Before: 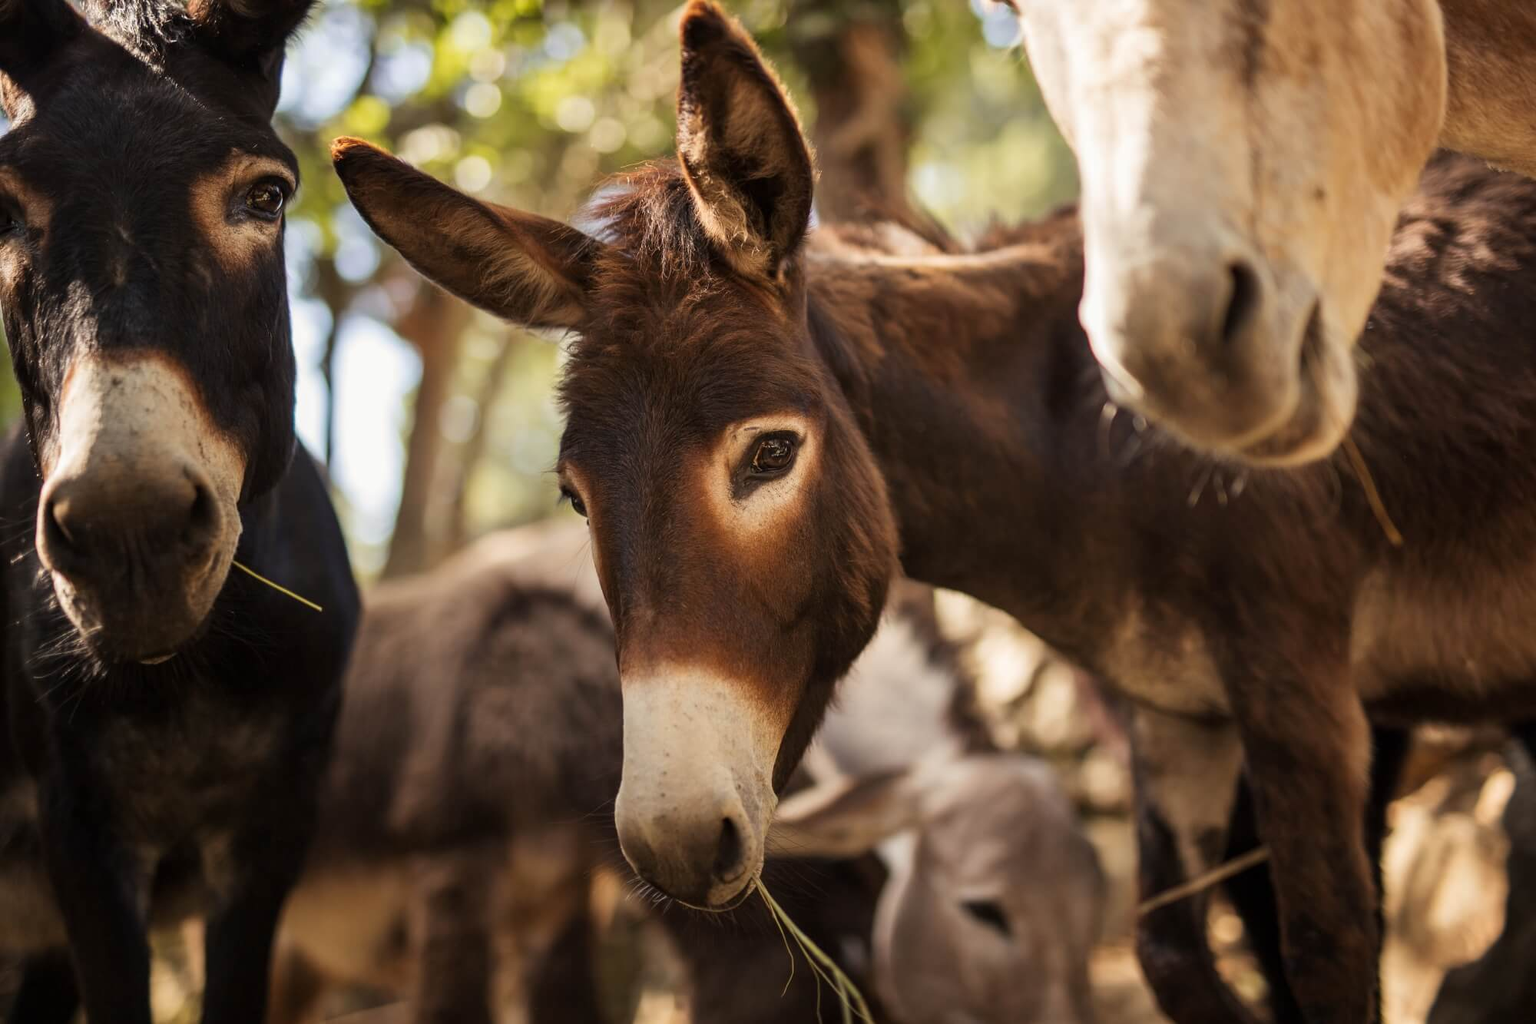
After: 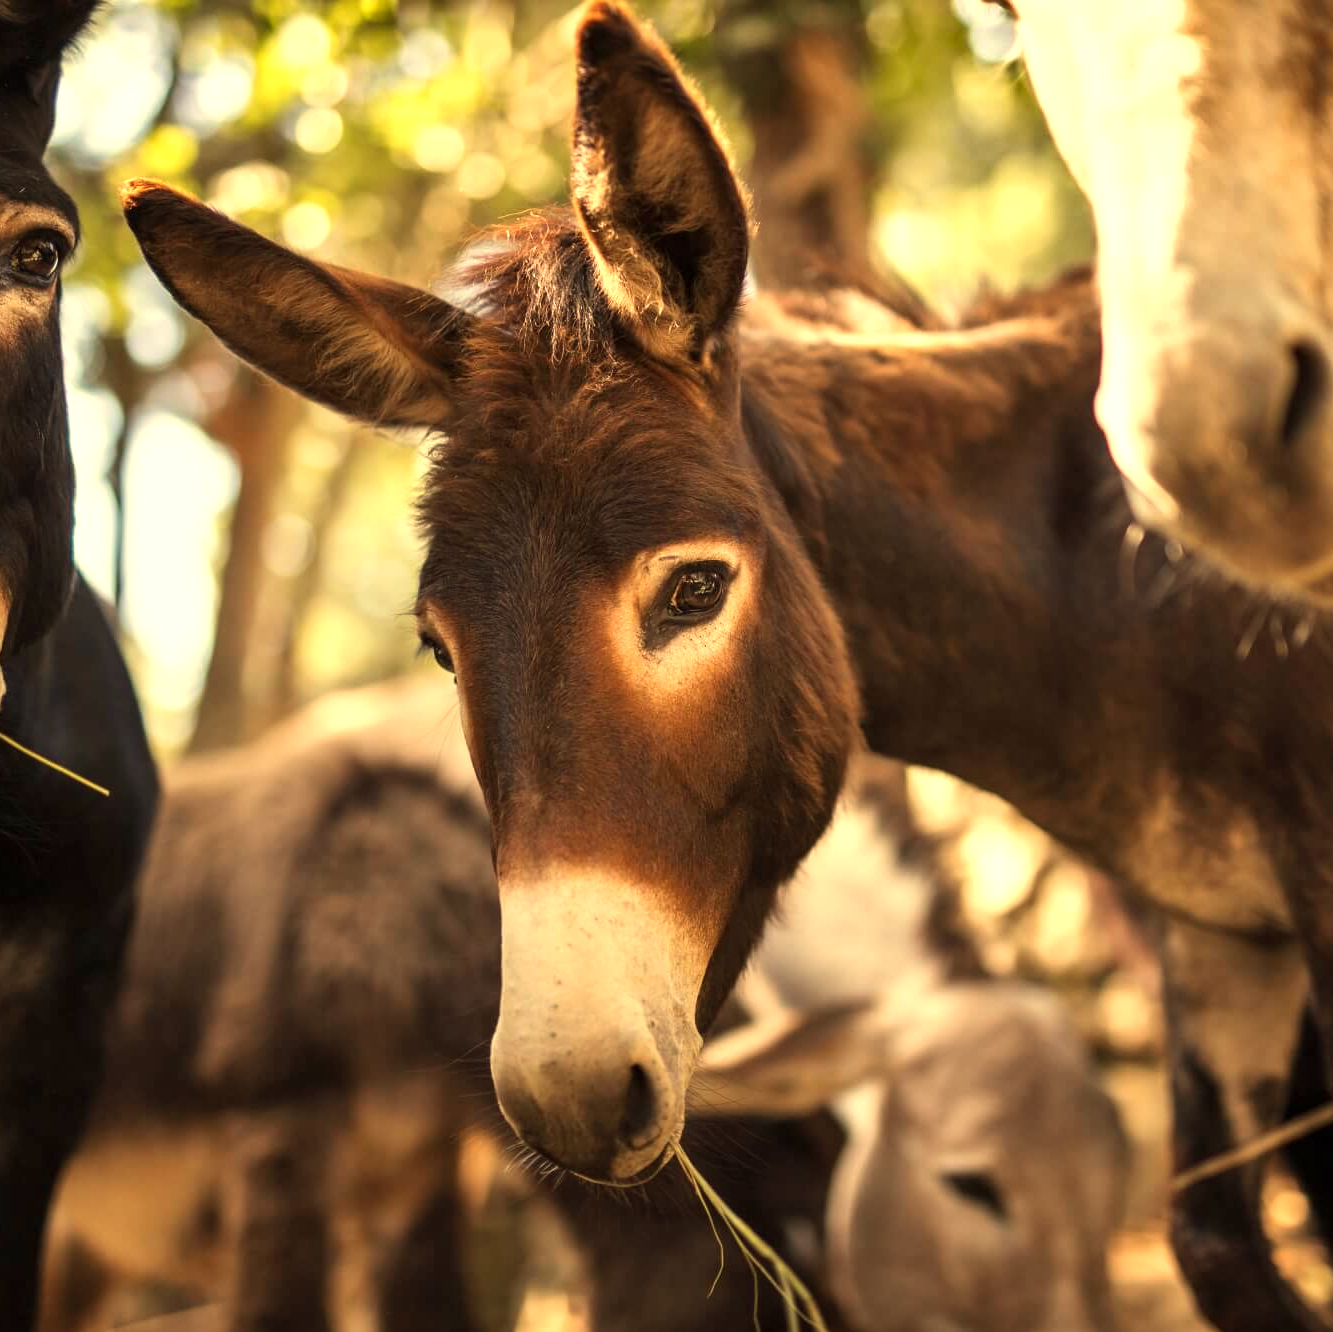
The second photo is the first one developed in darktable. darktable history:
exposure: exposure 0.485 EV, compensate highlight preservation false
color balance rgb: perceptual saturation grading › global saturation 3.7%, global vibrance 5.56%, contrast 3.24%
white balance: red 1.08, blue 0.791
shadows and highlights: radius 171.16, shadows 27, white point adjustment 3.13, highlights -67.95, soften with gaussian
crop and rotate: left 15.546%, right 17.787%
